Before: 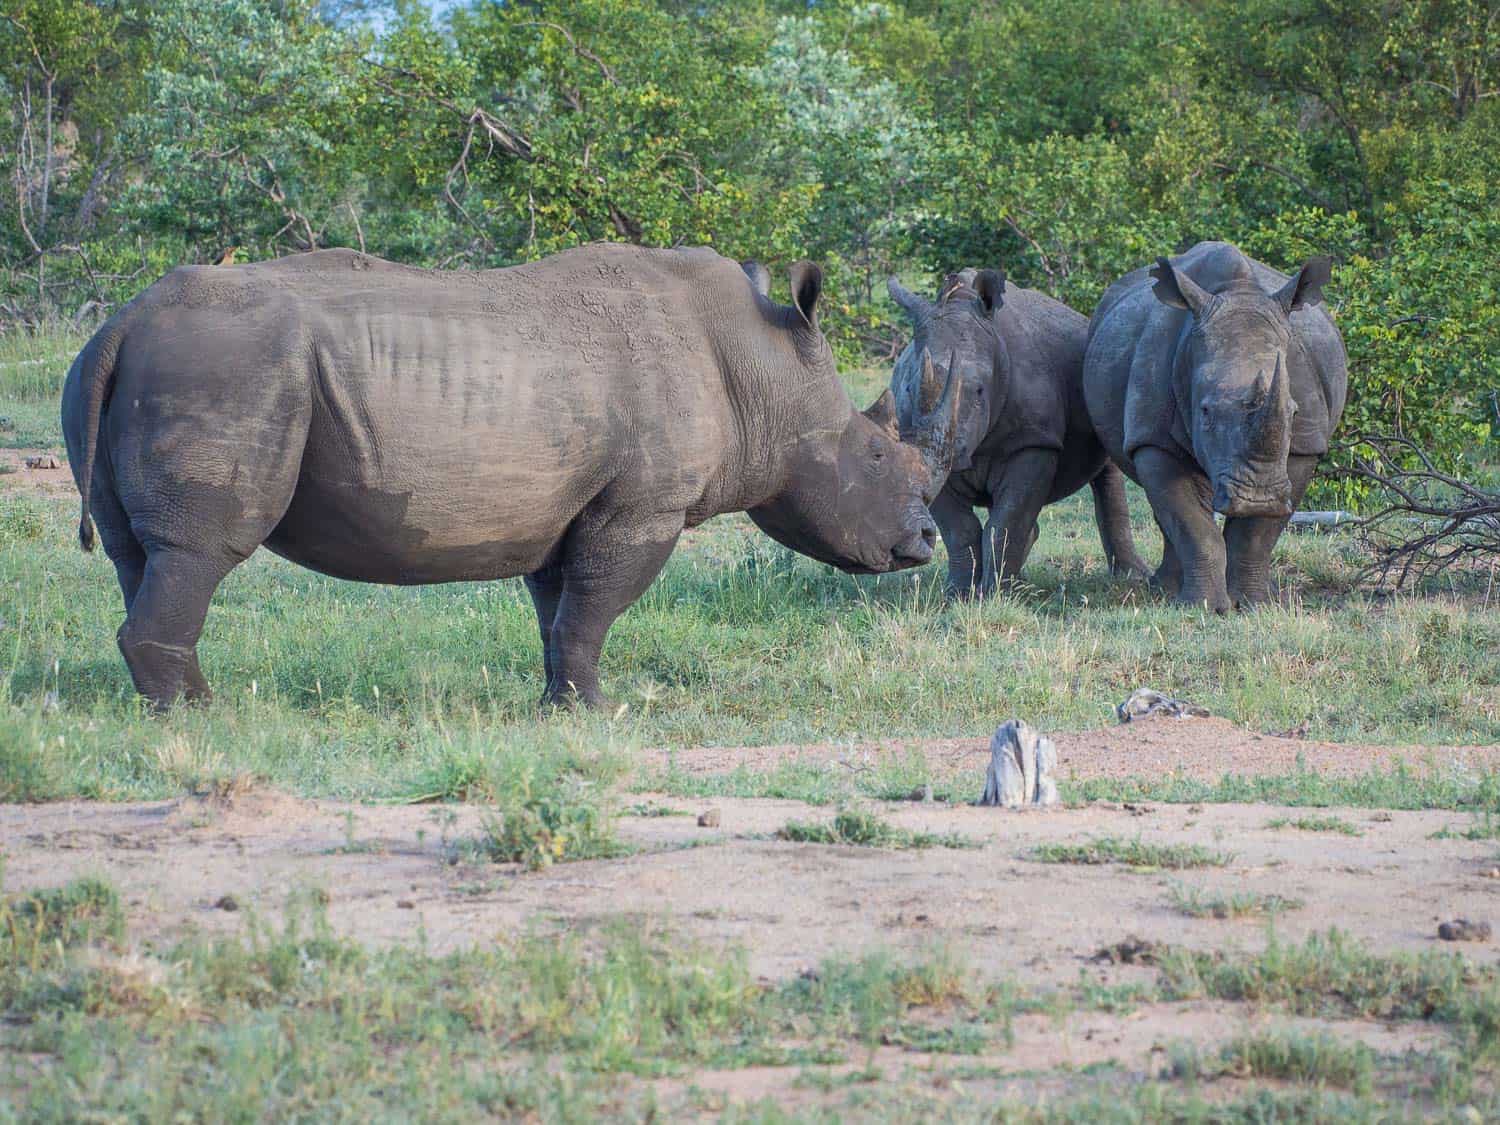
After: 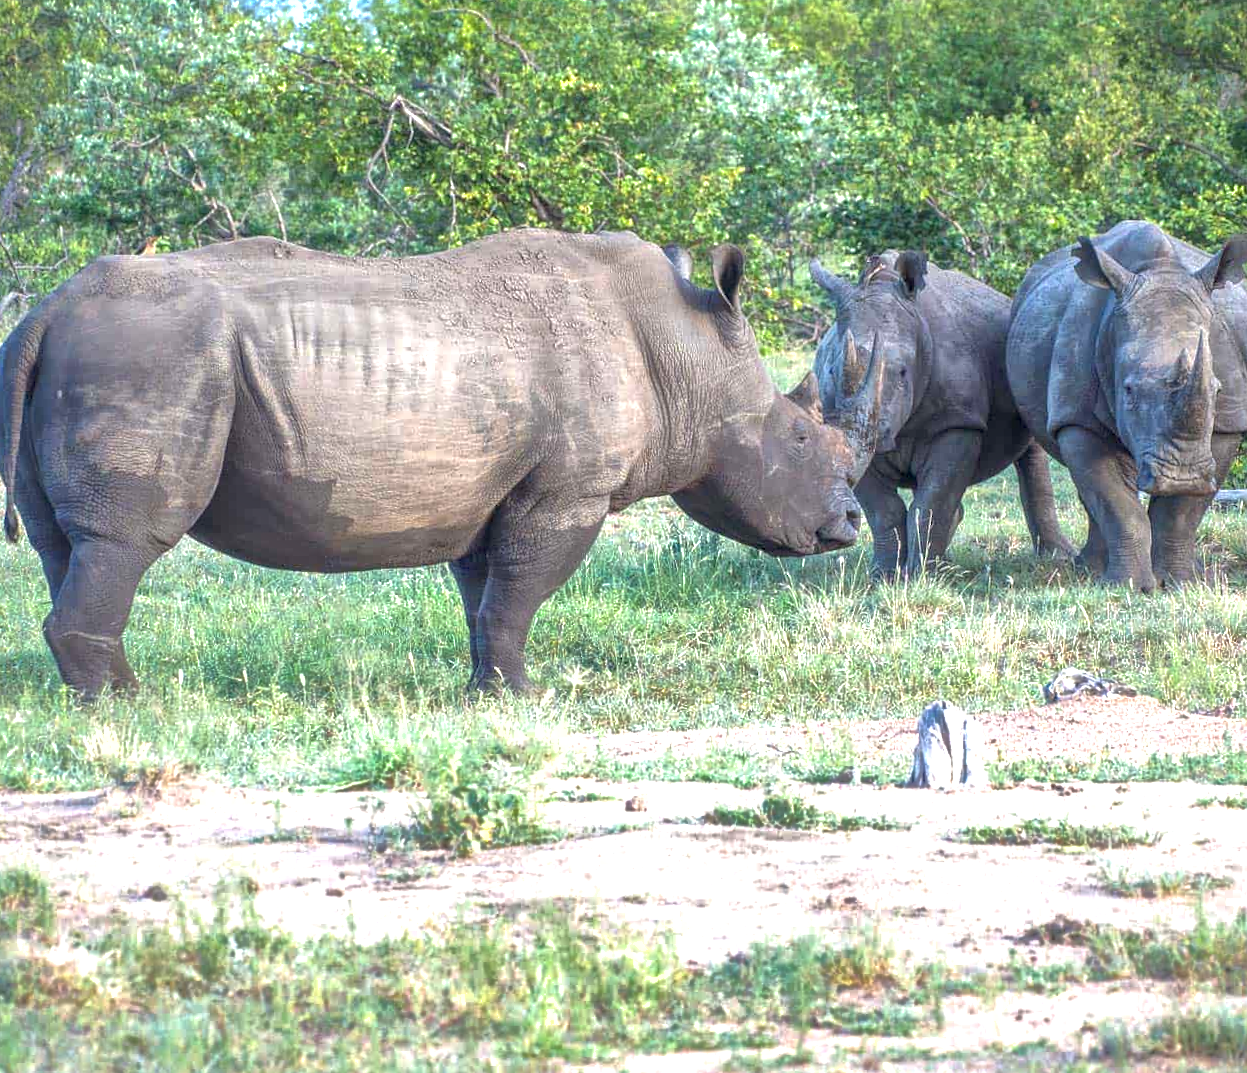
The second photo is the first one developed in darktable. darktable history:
exposure: black level correction 0, exposure 1 EV, compensate exposure bias true, compensate highlight preservation false
crop and rotate: angle 0.62°, left 4.364%, top 0.776%, right 11.265%, bottom 2.414%
shadows and highlights: on, module defaults
local contrast: on, module defaults
